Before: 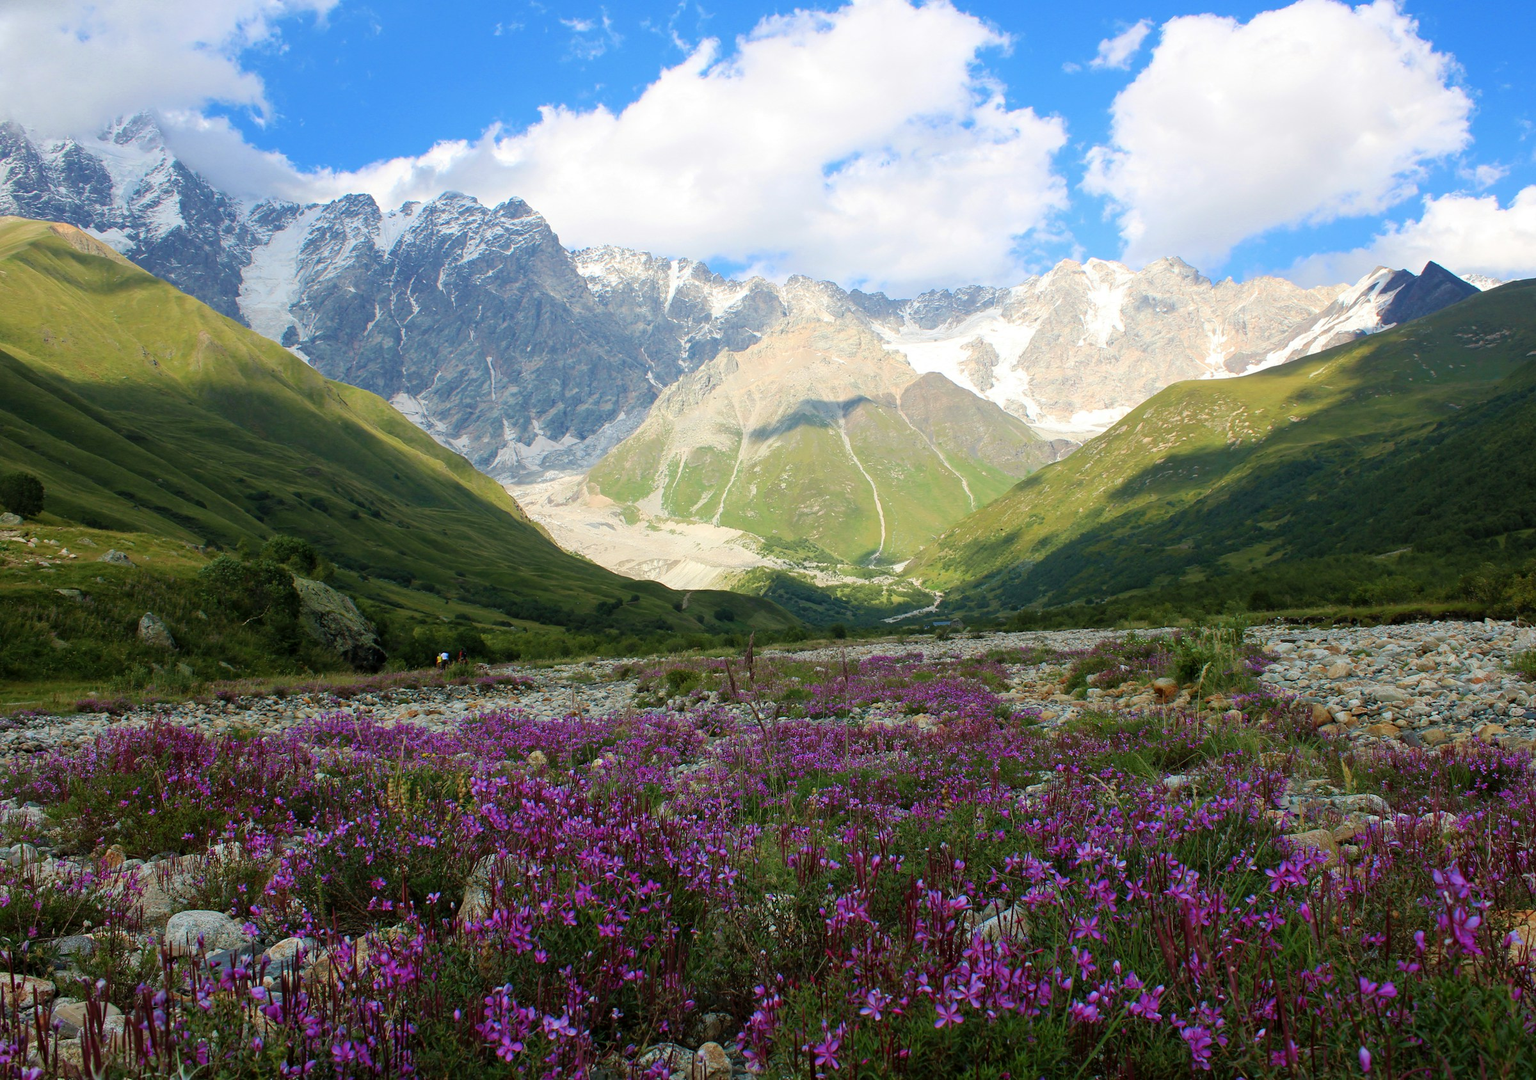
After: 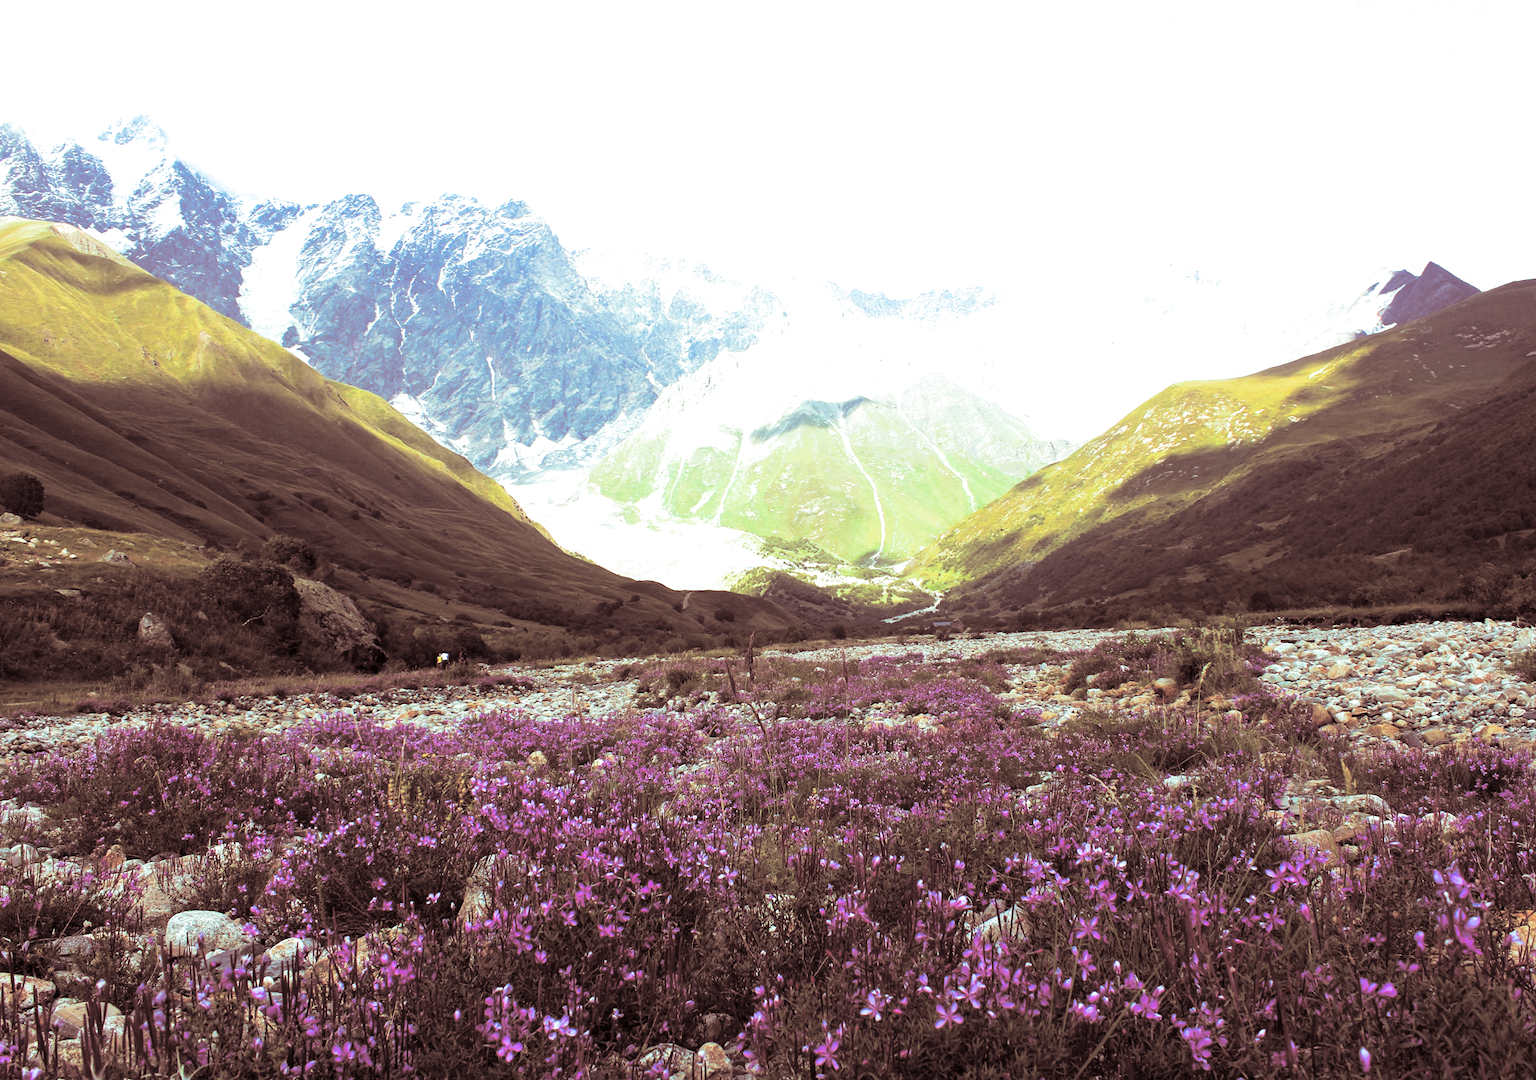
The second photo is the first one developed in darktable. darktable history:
split-toning: shadows › saturation 0.3, highlights › hue 180°, highlights › saturation 0.3, compress 0%
exposure: black level correction 0, exposure 1.1 EV, compensate exposure bias true, compensate highlight preservation false
color correction: highlights b* 3
